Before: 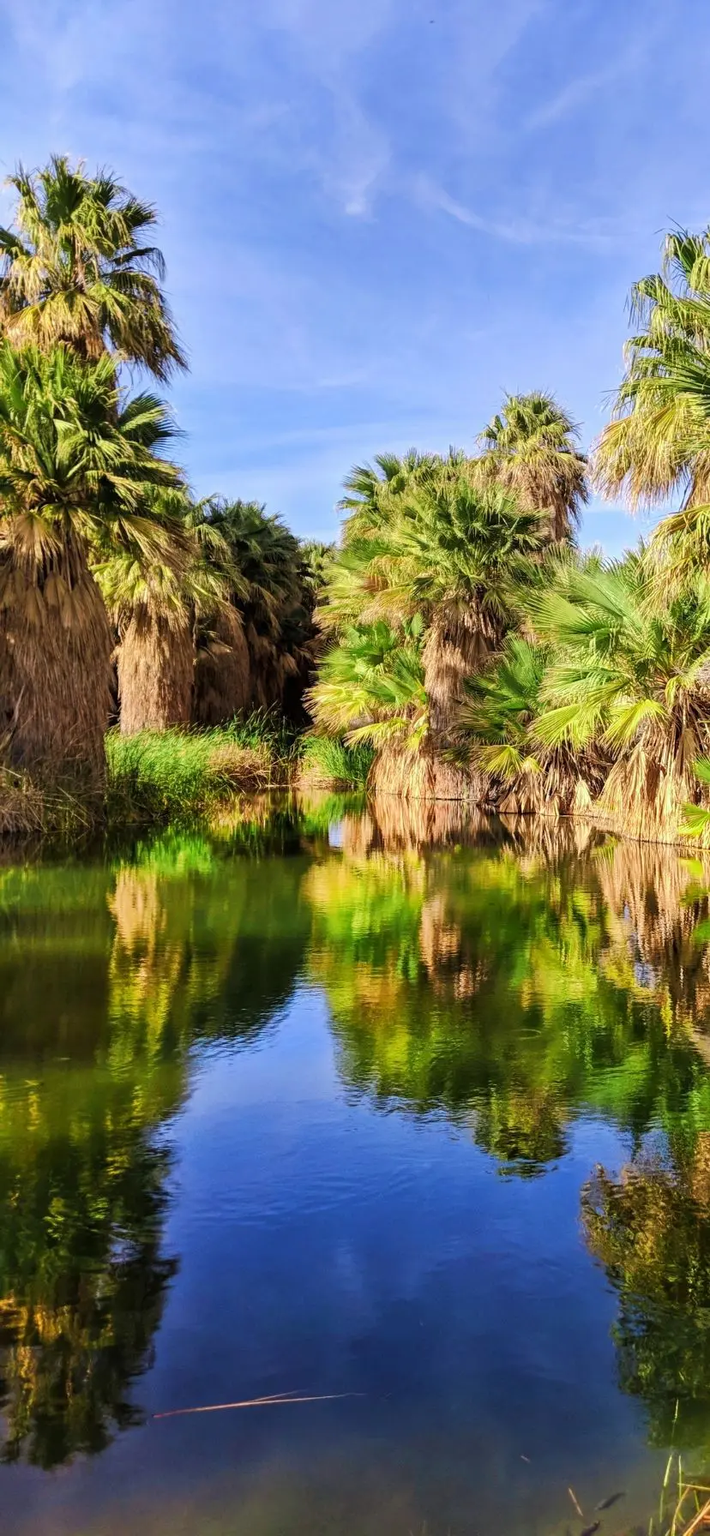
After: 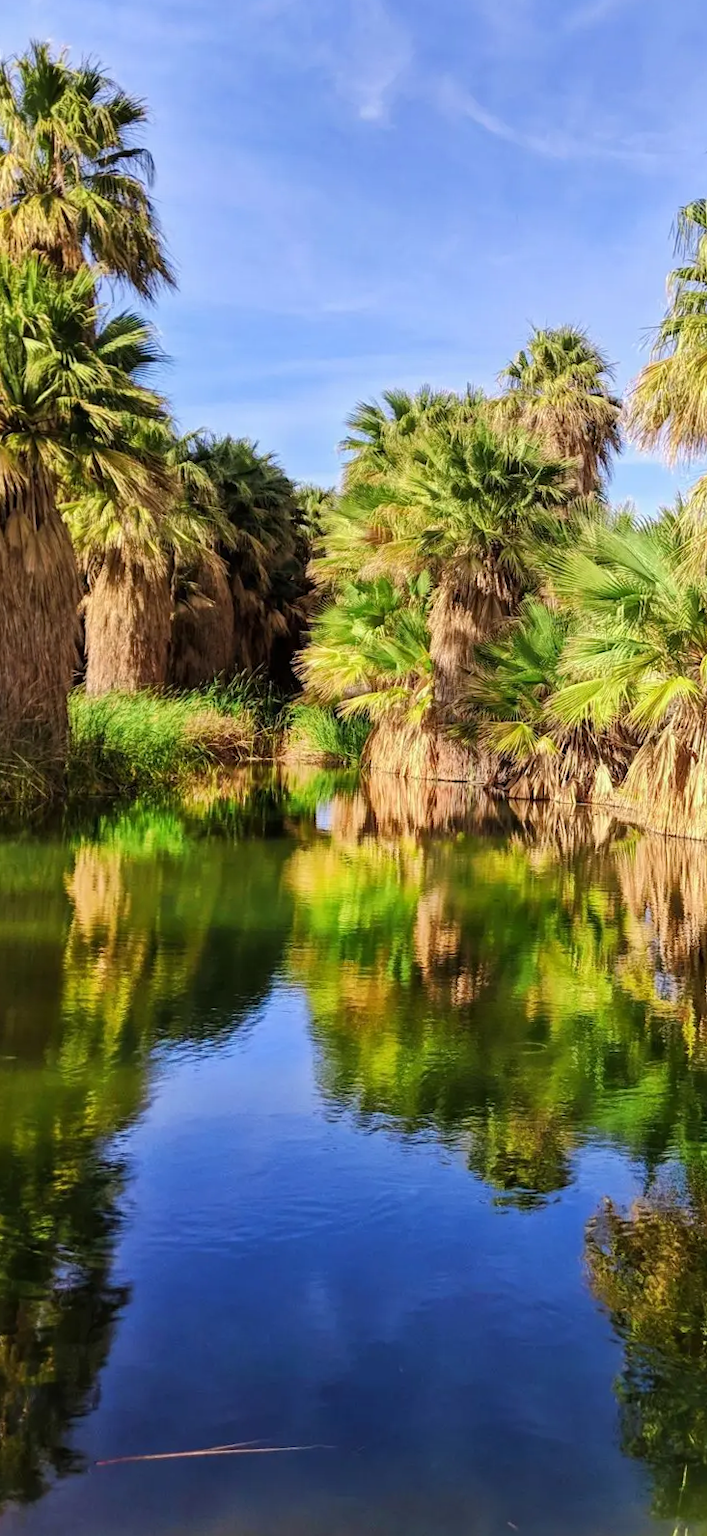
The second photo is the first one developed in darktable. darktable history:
crop and rotate: angle -2.01°, left 3.13%, top 3.91%, right 1.608%, bottom 0.565%
